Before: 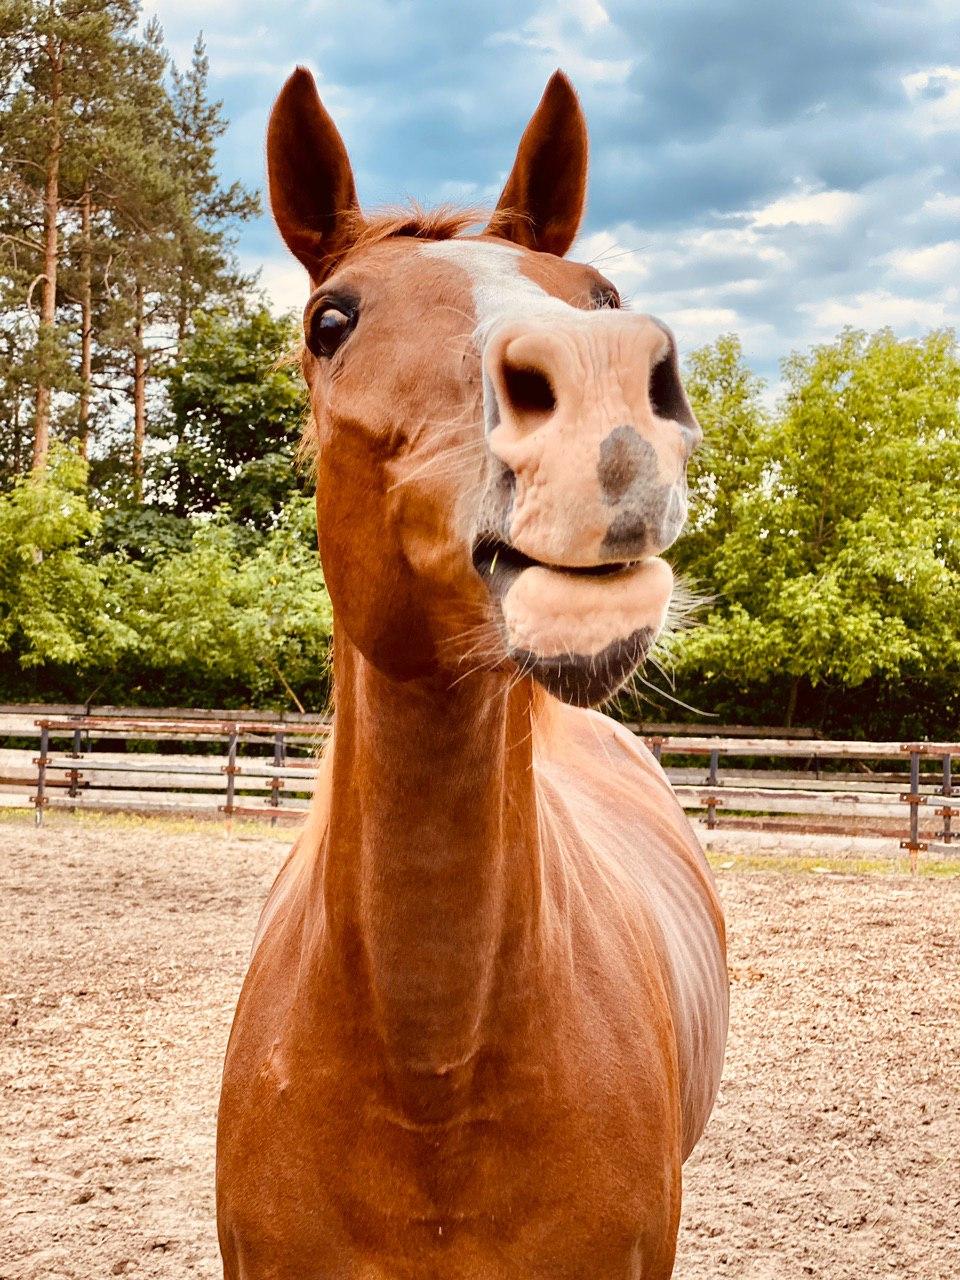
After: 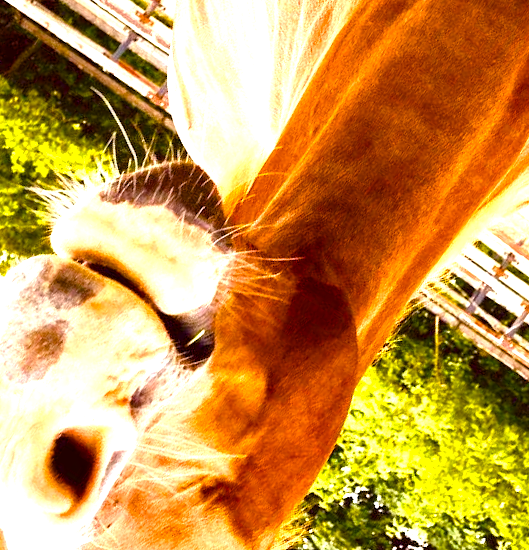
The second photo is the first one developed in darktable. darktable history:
exposure: exposure 0.494 EV, compensate highlight preservation false
local contrast: mode bilateral grid, contrast 20, coarseness 49, detail 120%, midtone range 0.2
crop and rotate: angle 146.85°, left 9.211%, top 15.673%, right 4.367%, bottom 16.939%
color balance rgb: power › chroma 0.489%, power › hue 258.25°, perceptual saturation grading › global saturation 36.183%, perceptual saturation grading › shadows 35.155%, perceptual brilliance grading › global brilliance 25.709%, global vibrance 14.406%
